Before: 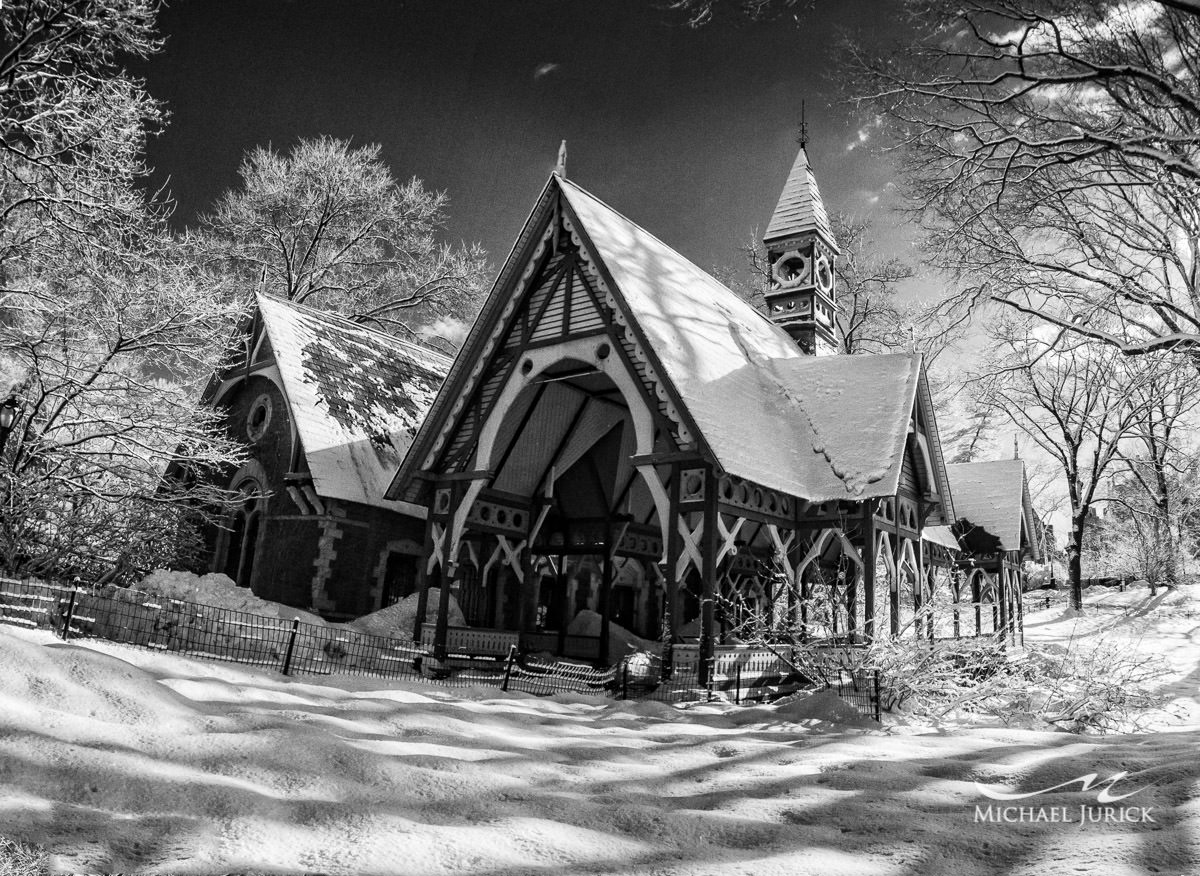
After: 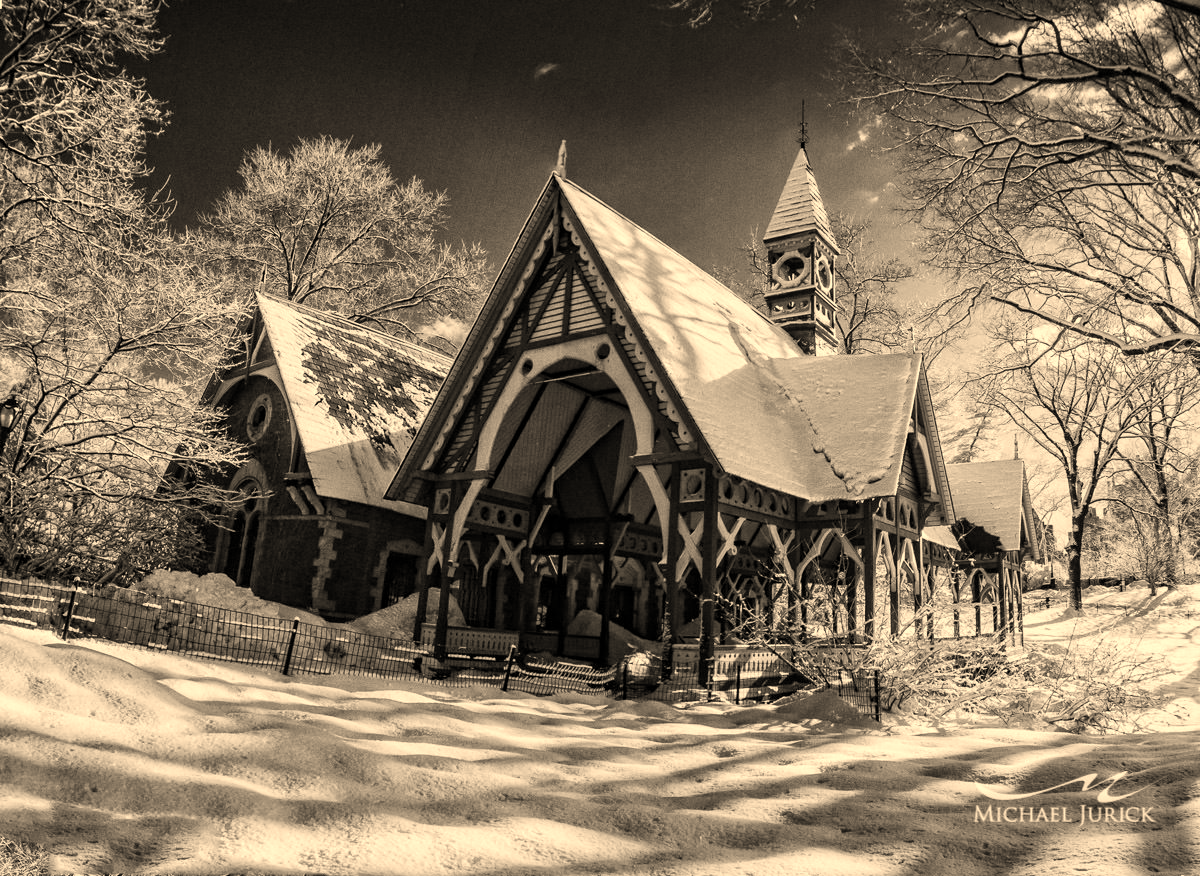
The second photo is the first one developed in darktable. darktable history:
white balance: red 1.138, green 0.996, blue 0.812
haze removal: strength 0.02, distance 0.25, compatibility mode true, adaptive false
